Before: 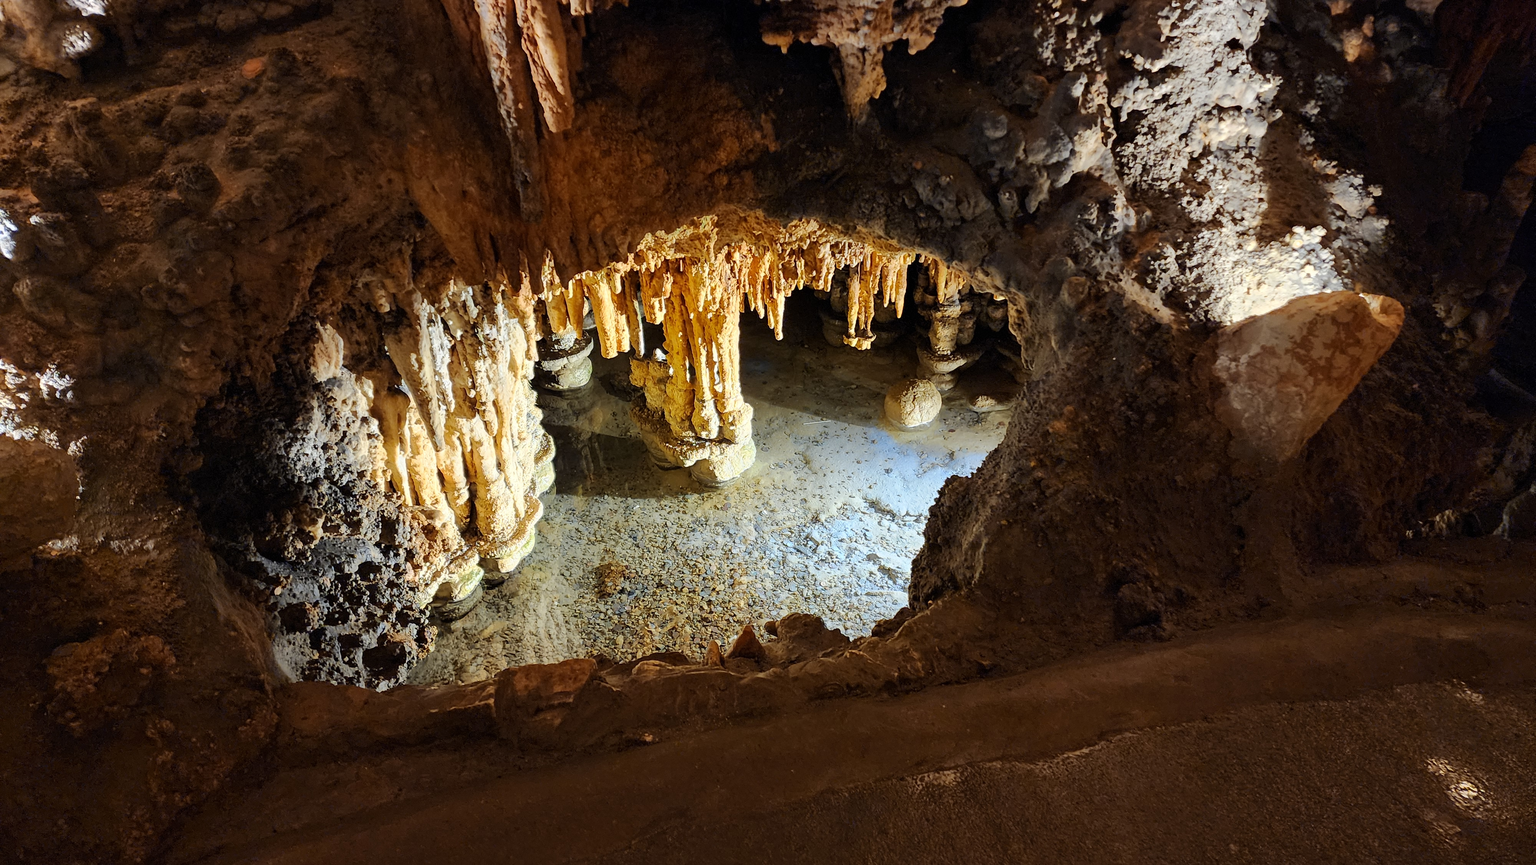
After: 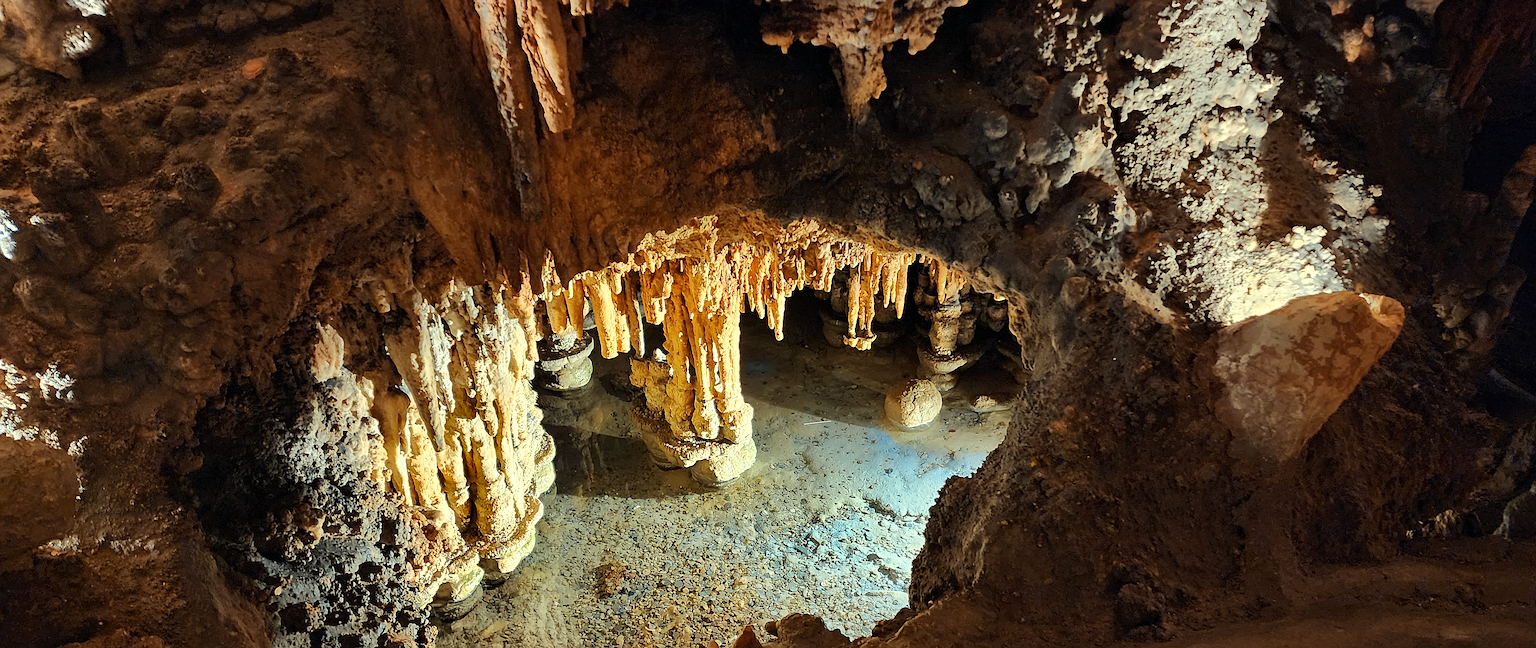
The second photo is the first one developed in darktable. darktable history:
shadows and highlights: shadows 20.91, highlights -82.73, soften with gaussian
color calibration: output R [1.063, -0.012, -0.003, 0], output G [0, 1.022, 0.021, 0], output B [-0.079, 0.047, 1, 0], illuminant custom, x 0.389, y 0.387, temperature 3838.64 K
sharpen: on, module defaults
crop: bottom 24.988%
white balance: red 1.08, blue 0.791
